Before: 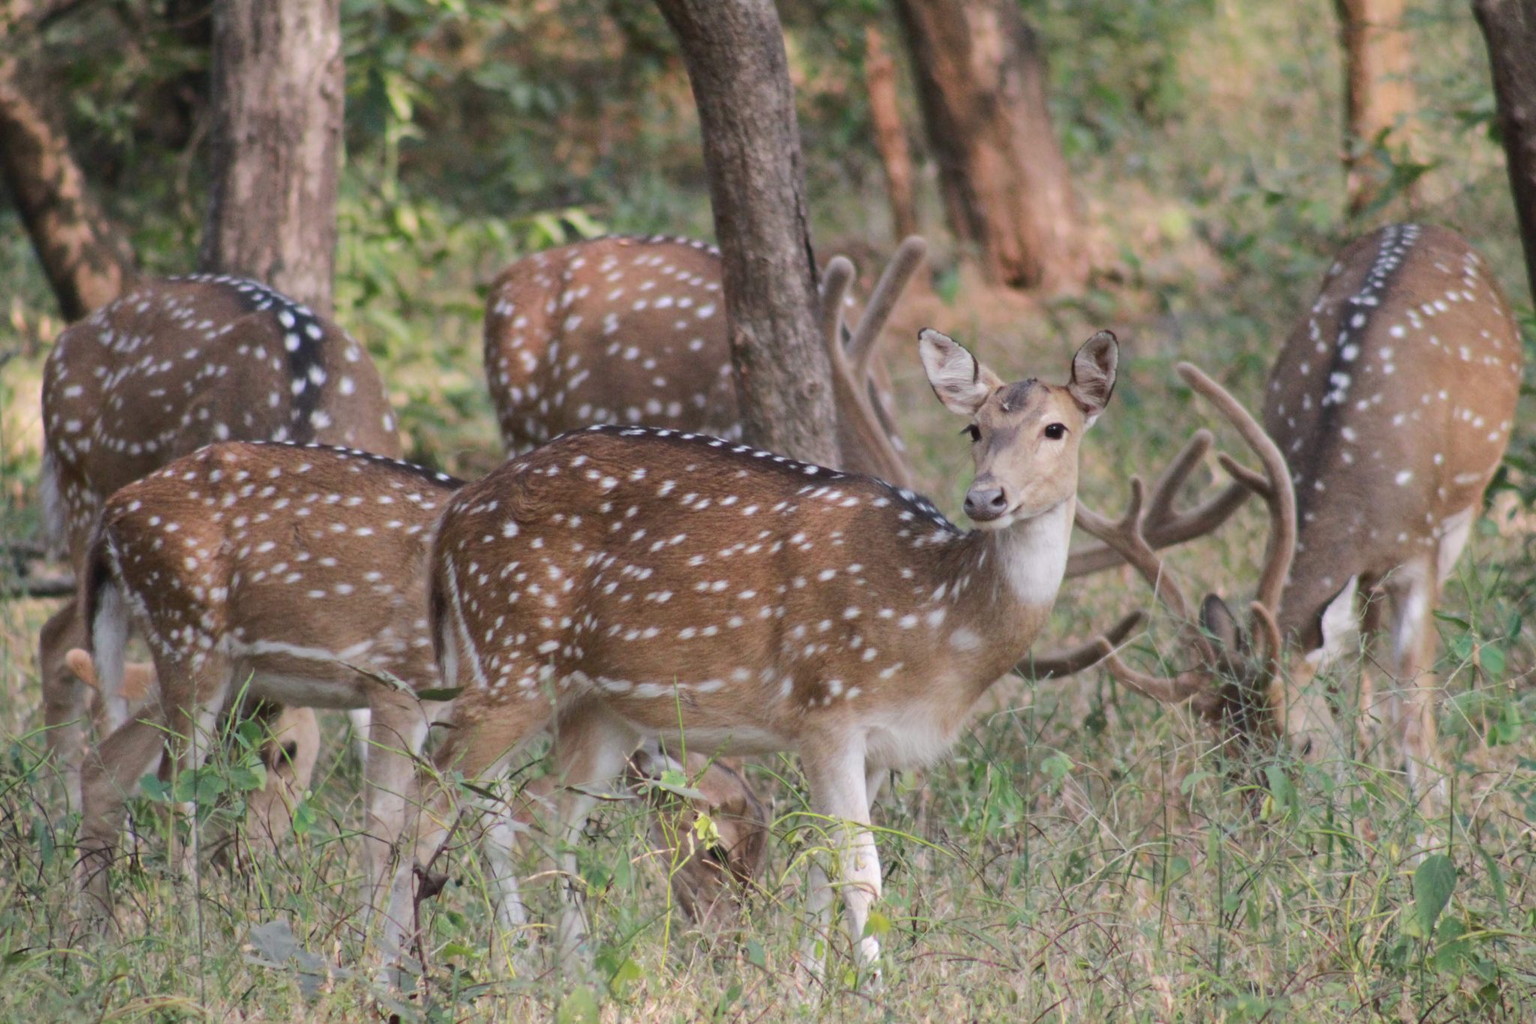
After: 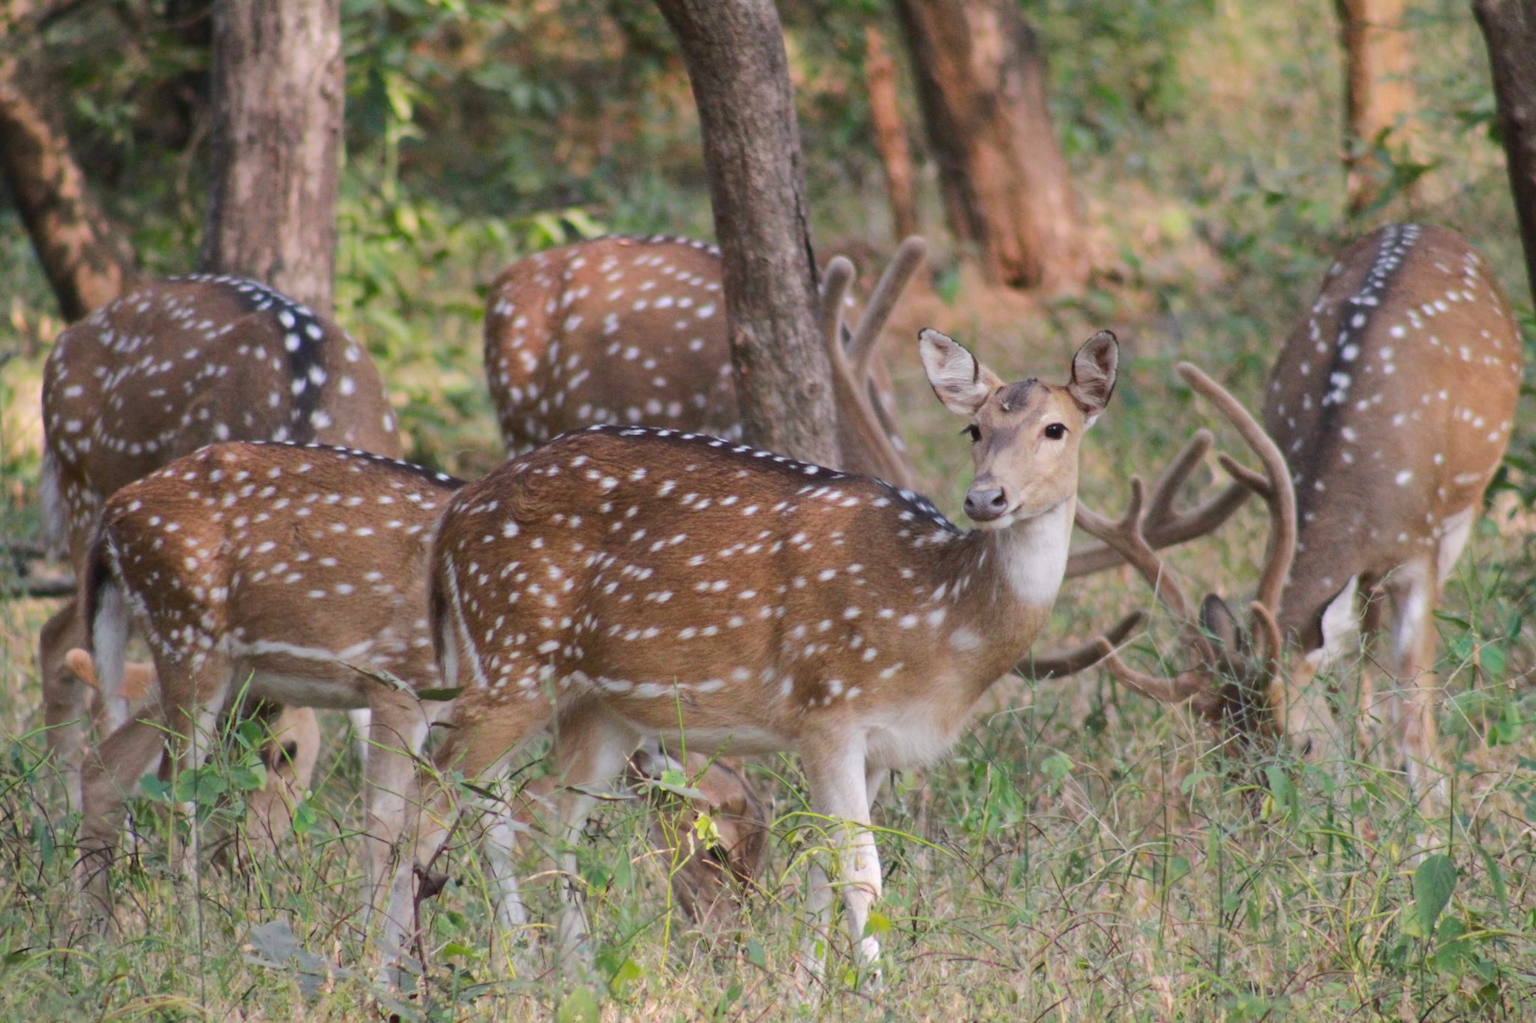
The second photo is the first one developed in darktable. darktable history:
color balance rgb: perceptual saturation grading › global saturation 19.828%
